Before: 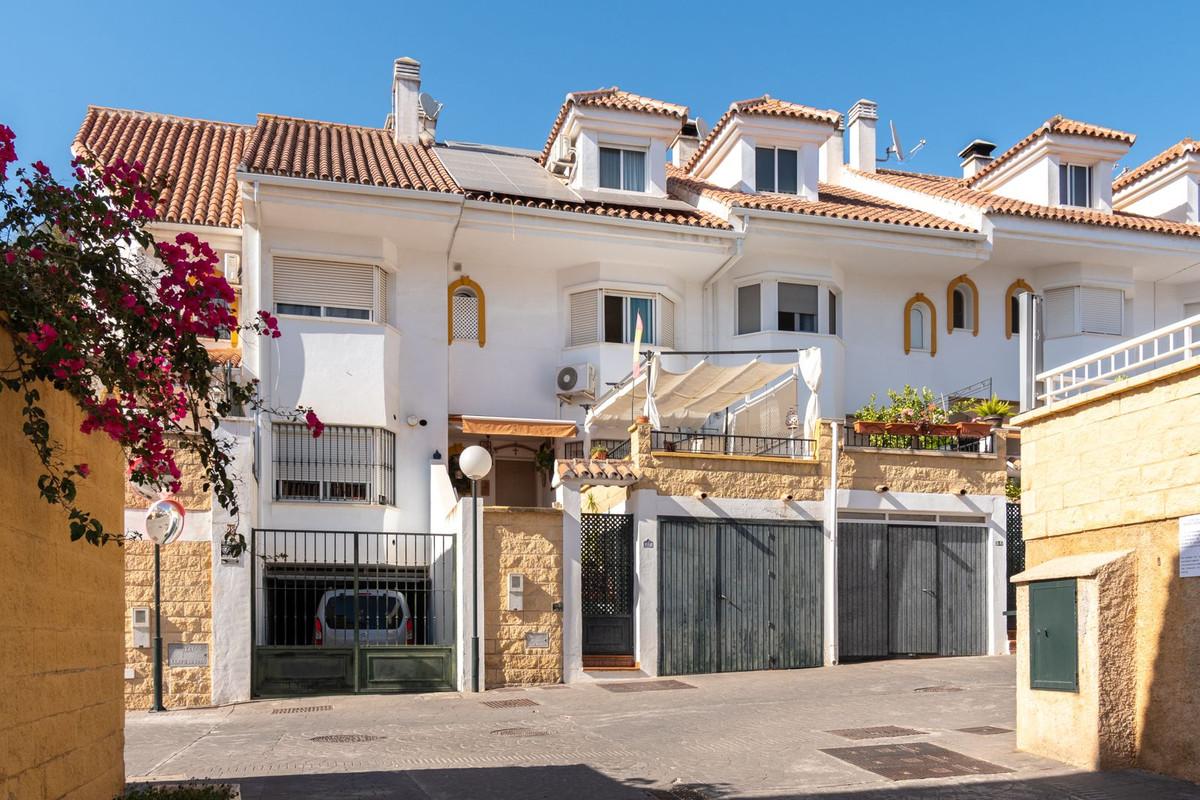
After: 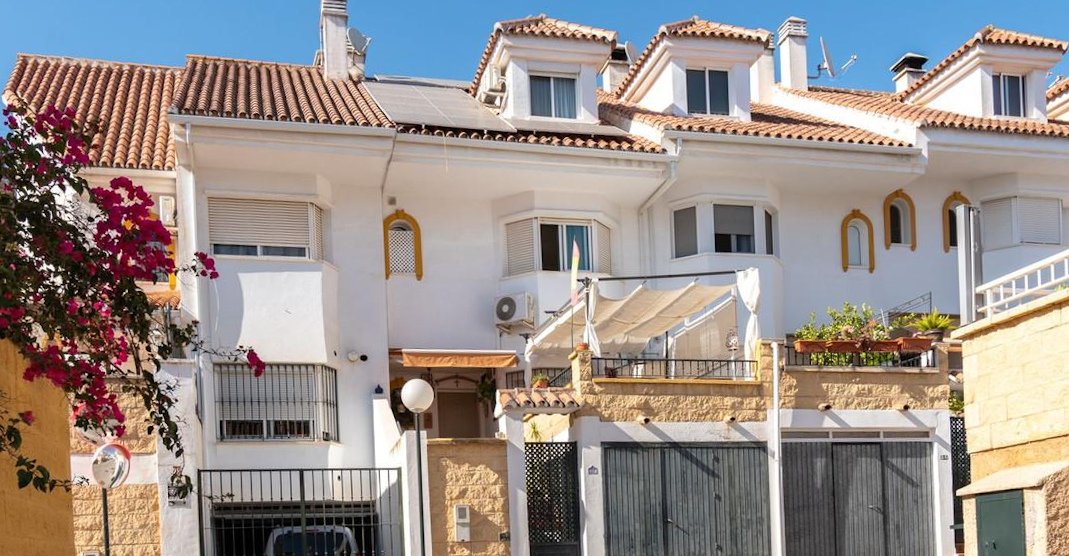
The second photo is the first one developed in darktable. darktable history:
crop: left 2.737%, top 7.287%, right 3.421%, bottom 20.179%
rotate and perspective: rotation -2.12°, lens shift (vertical) 0.009, lens shift (horizontal) -0.008, automatic cropping original format, crop left 0.036, crop right 0.964, crop top 0.05, crop bottom 0.959
